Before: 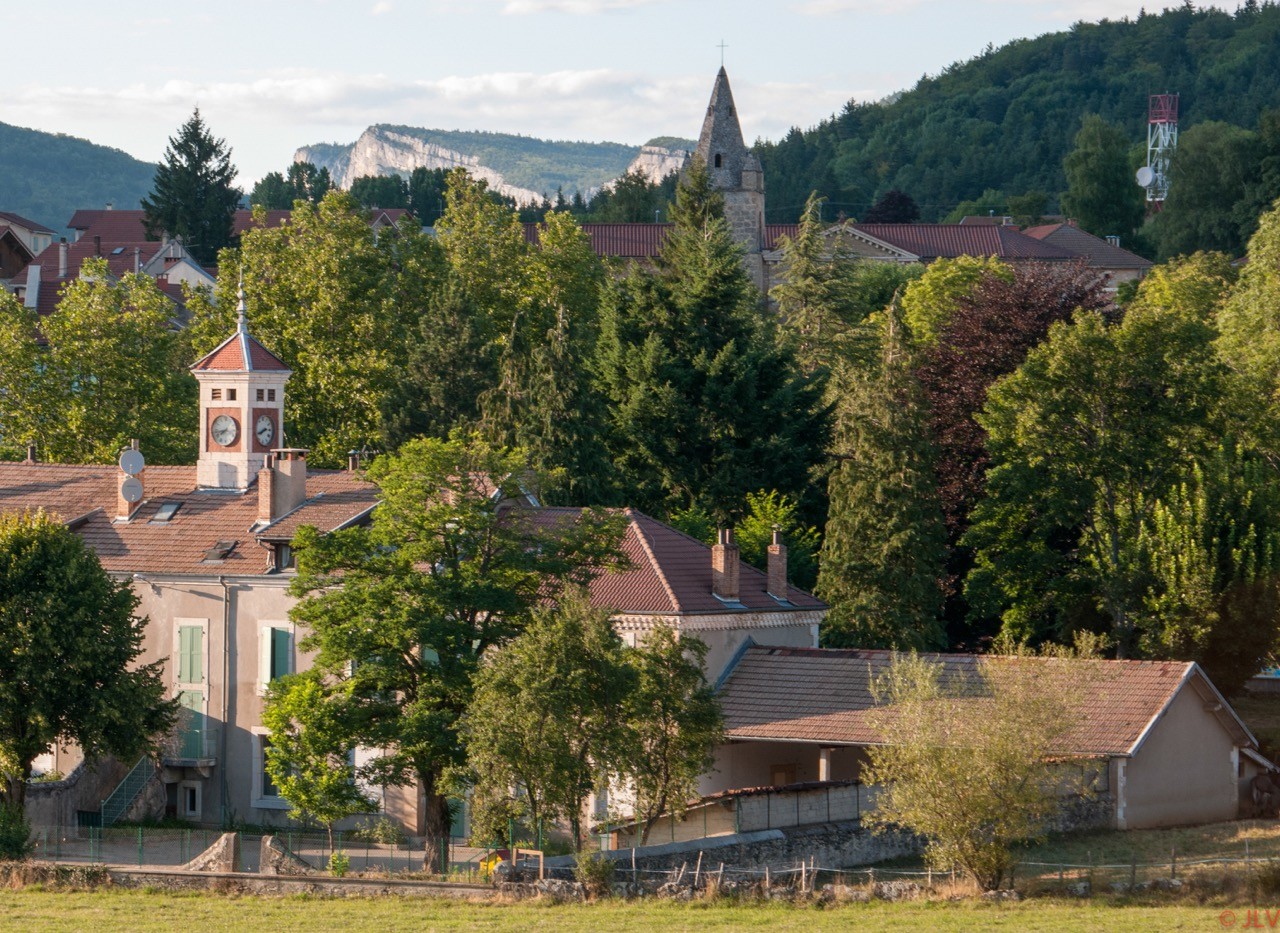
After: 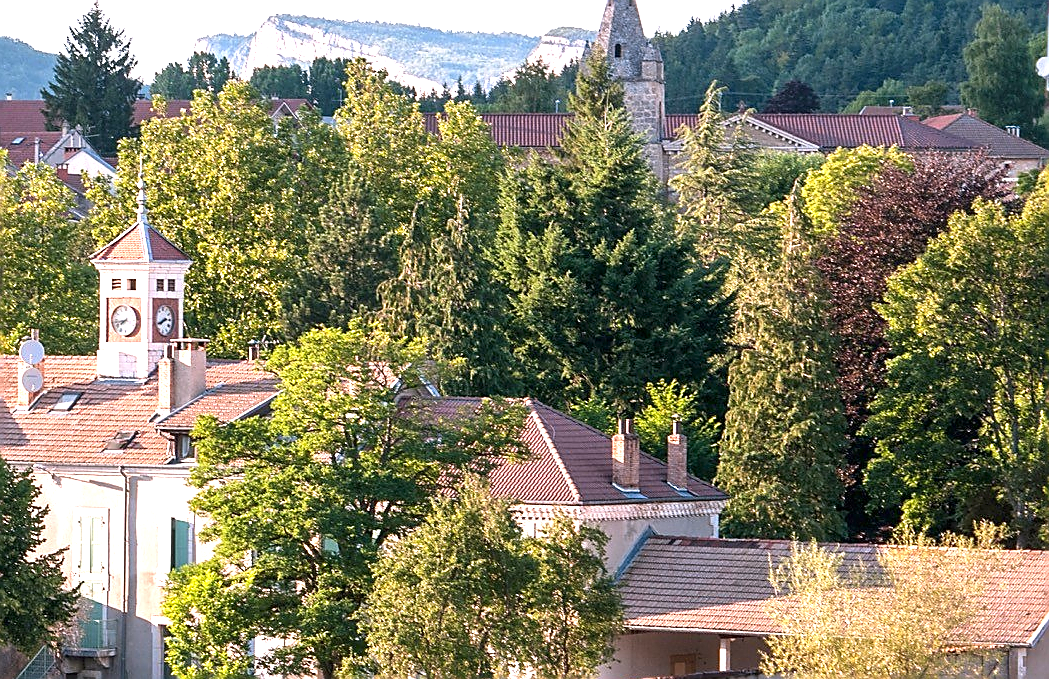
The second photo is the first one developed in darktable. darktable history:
crop: left 7.856%, top 11.836%, right 10.12%, bottom 15.387%
local contrast: mode bilateral grid, contrast 20, coarseness 50, detail 120%, midtone range 0.2
sharpen: radius 1.4, amount 1.25, threshold 0.7
exposure: black level correction 0, exposure 1.3 EV, compensate highlight preservation false
white balance: red 1.05, blue 1.072
